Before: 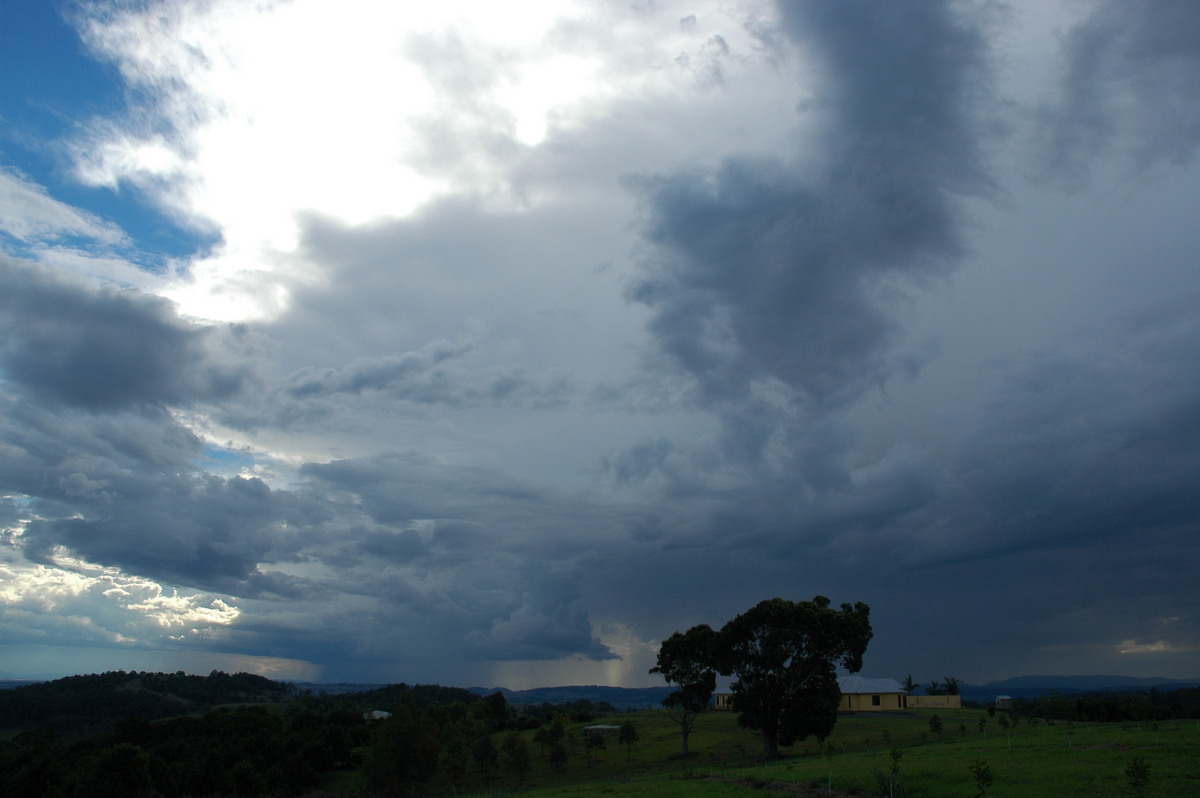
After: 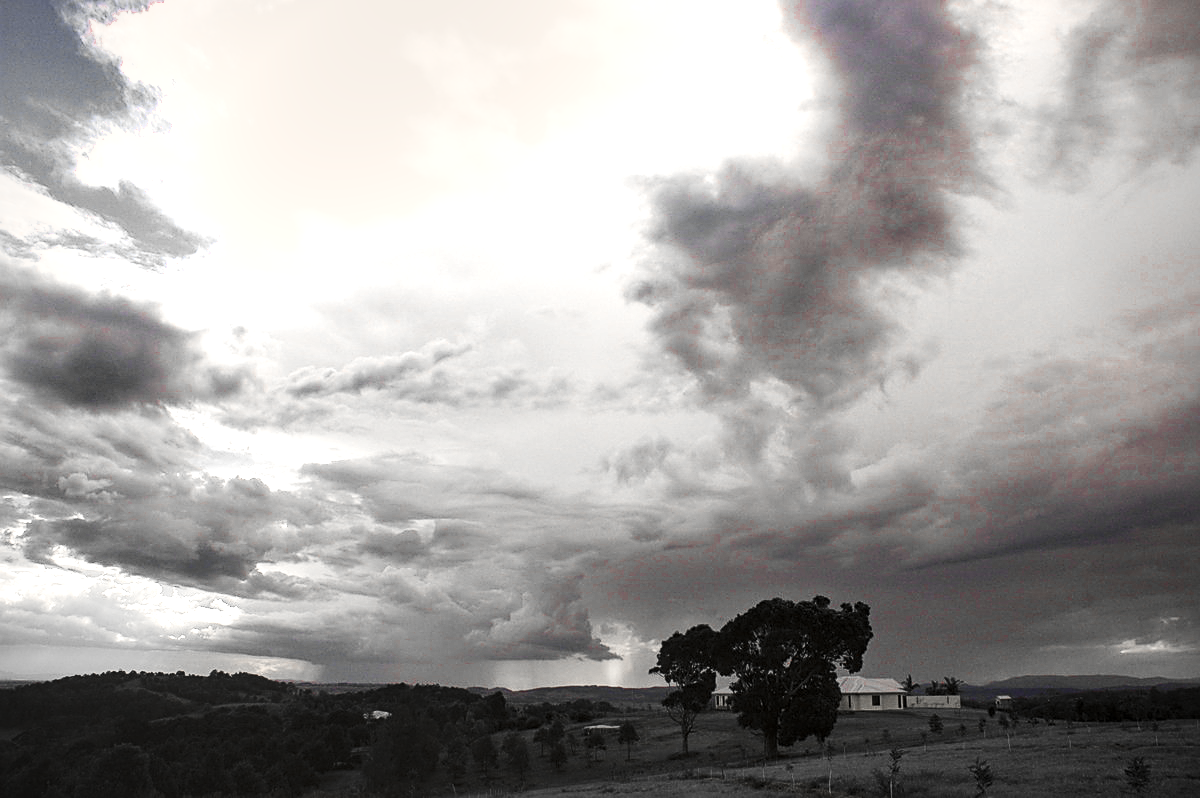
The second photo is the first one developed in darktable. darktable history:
vignetting: fall-off radius 61.15%, brightness -0.519, saturation -0.513
color correction: highlights a* 10.63, highlights b* 30.34, shadows a* 2.74, shadows b* 17.79, saturation 1.74
shadows and highlights: low approximation 0.01, soften with gaussian
exposure: black level correction -0.002, exposure 1.357 EV, compensate highlight preservation false
contrast brightness saturation: contrast 0.288
local contrast: on, module defaults
color zones: curves: ch0 [(0, 0.278) (0.143, 0.5) (0.286, 0.5) (0.429, 0.5) (0.571, 0.5) (0.714, 0.5) (0.857, 0.5) (1, 0.5)]; ch1 [(0, 1) (0.143, 0.165) (0.286, 0) (0.429, 0) (0.571, 0) (0.714, 0) (0.857, 0.5) (1, 0.5)]; ch2 [(0, 0.508) (0.143, 0.5) (0.286, 0.5) (0.429, 0.5) (0.571, 0.5) (0.714, 0.5) (0.857, 0.5) (1, 0.5)]
sharpen: on, module defaults
